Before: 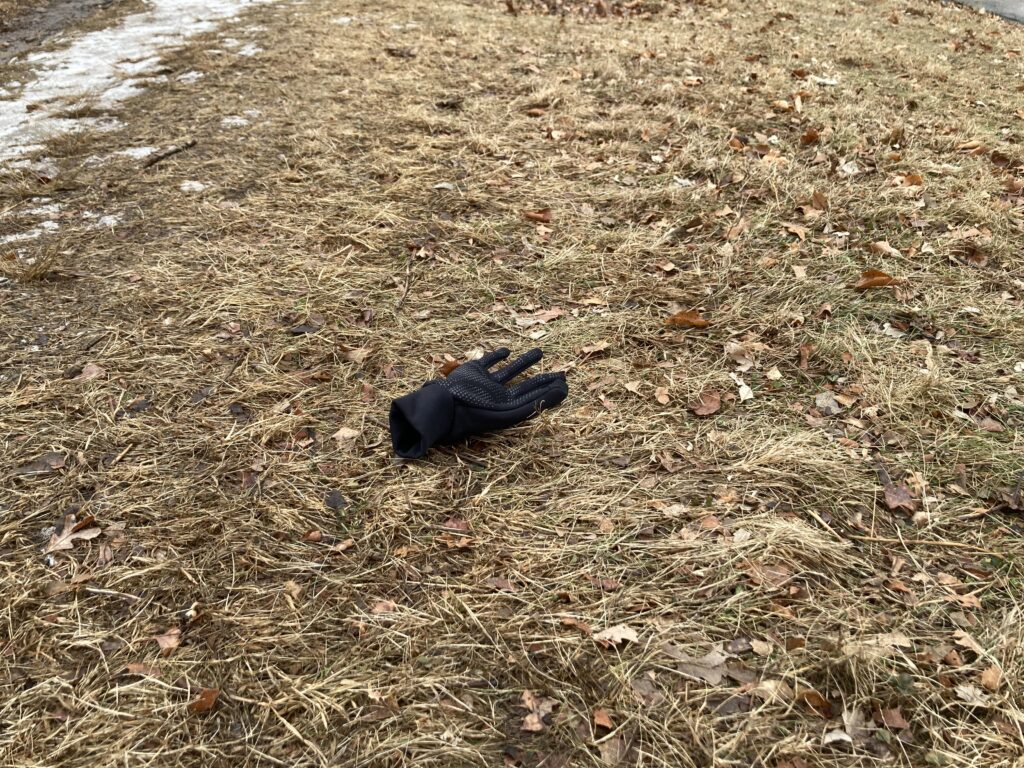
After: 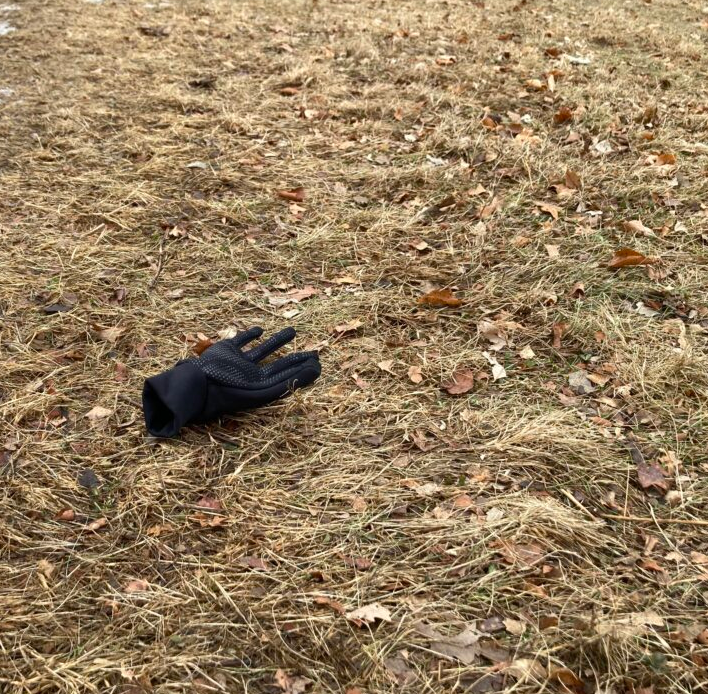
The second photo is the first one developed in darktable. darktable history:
crop and rotate: left 24.17%, top 2.831%, right 6.65%, bottom 6.752%
